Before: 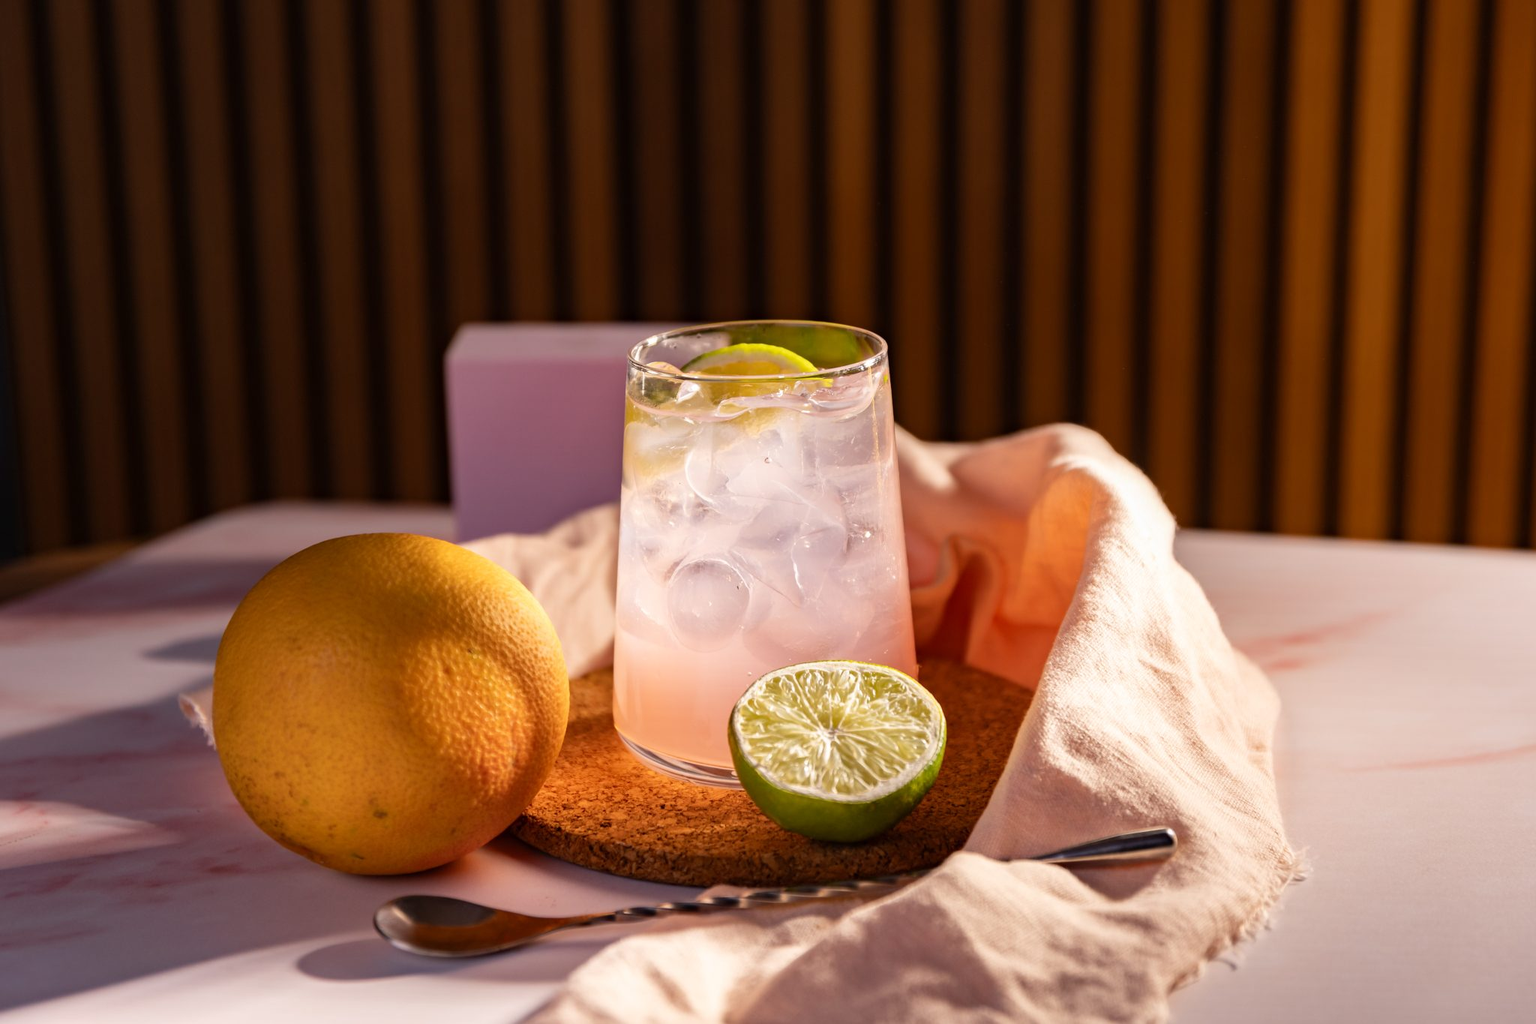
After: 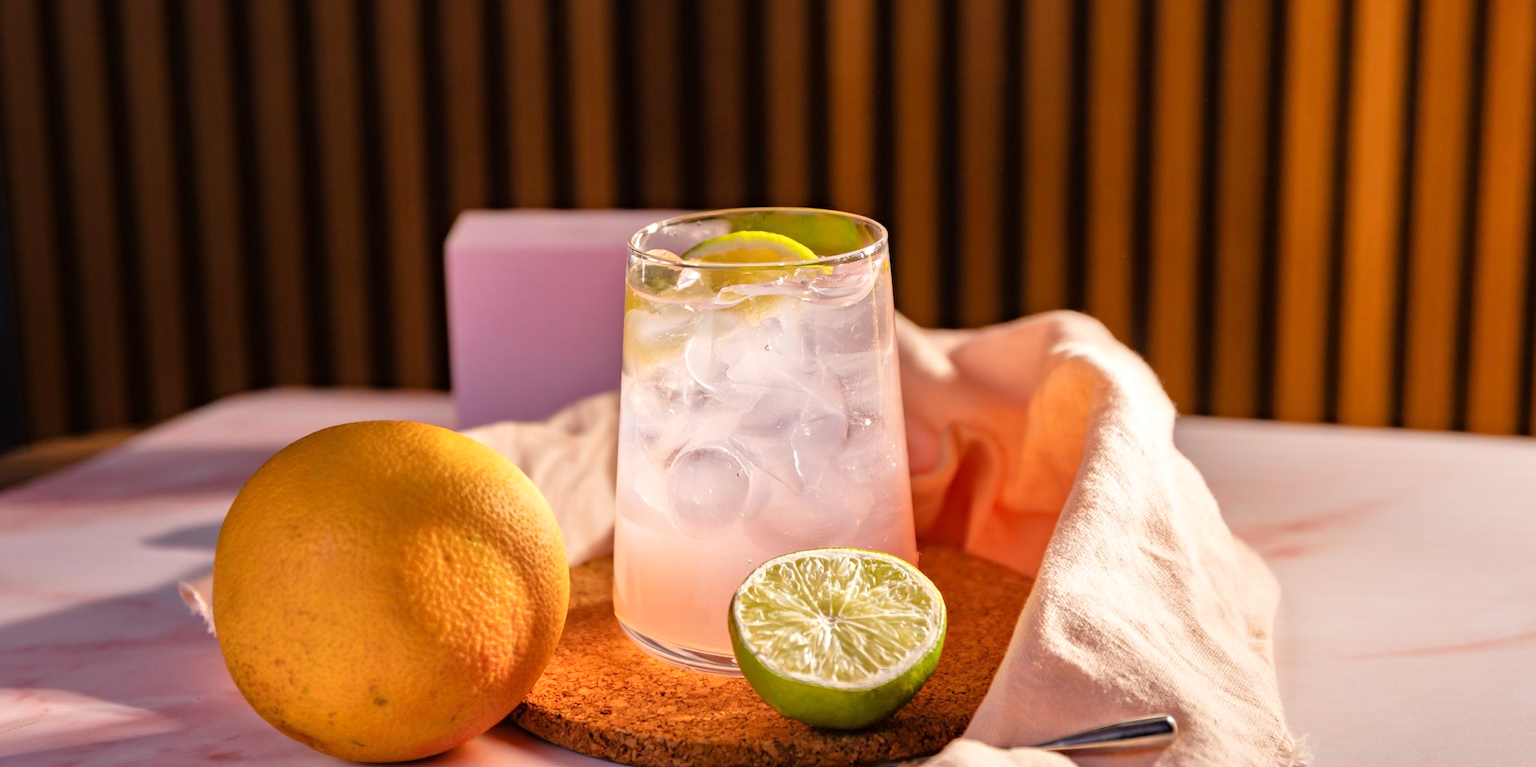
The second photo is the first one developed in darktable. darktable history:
crop: top 11.038%, bottom 13.962%
tone equalizer: -7 EV 0.15 EV, -6 EV 0.6 EV, -5 EV 1.15 EV, -4 EV 1.33 EV, -3 EV 1.15 EV, -2 EV 0.6 EV, -1 EV 0.15 EV, mask exposure compensation -0.5 EV
